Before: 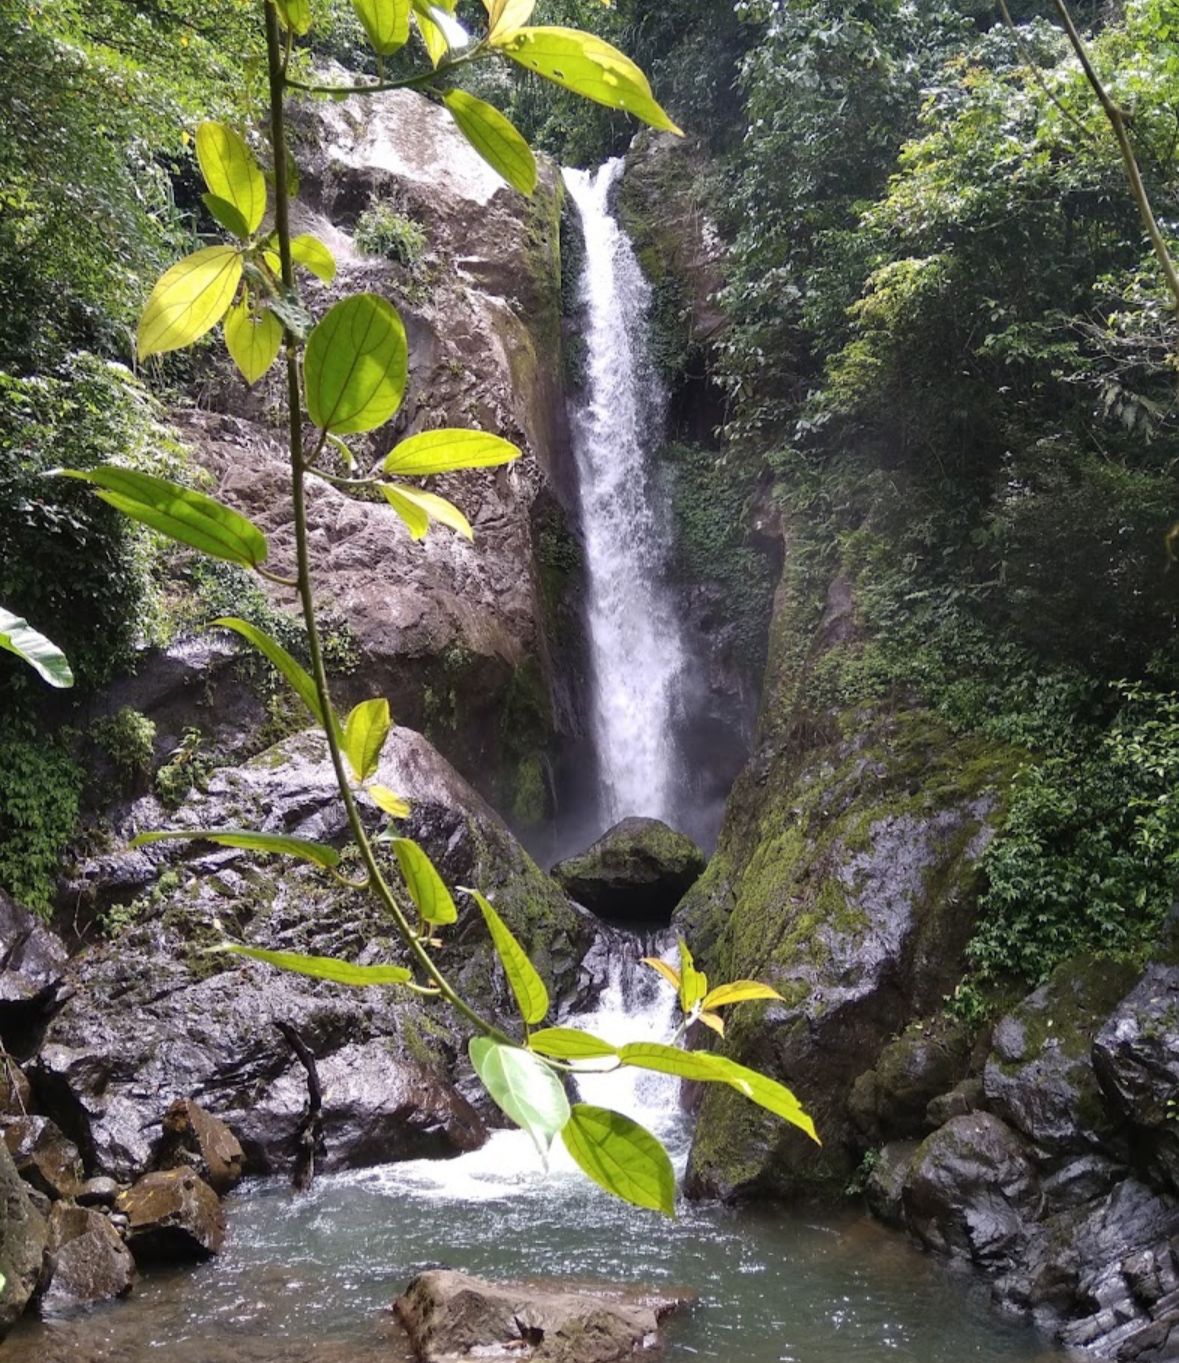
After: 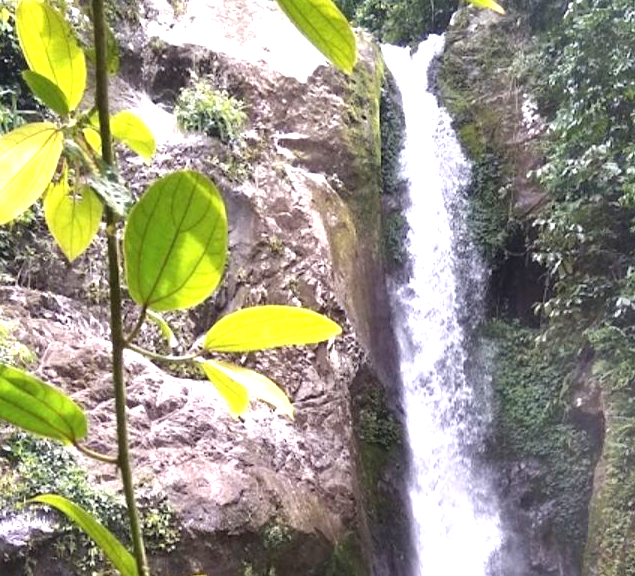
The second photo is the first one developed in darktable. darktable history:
exposure: black level correction 0, exposure 1 EV, compensate exposure bias true, compensate highlight preservation false
crop: left 15.306%, top 9.065%, right 30.789%, bottom 48.638%
